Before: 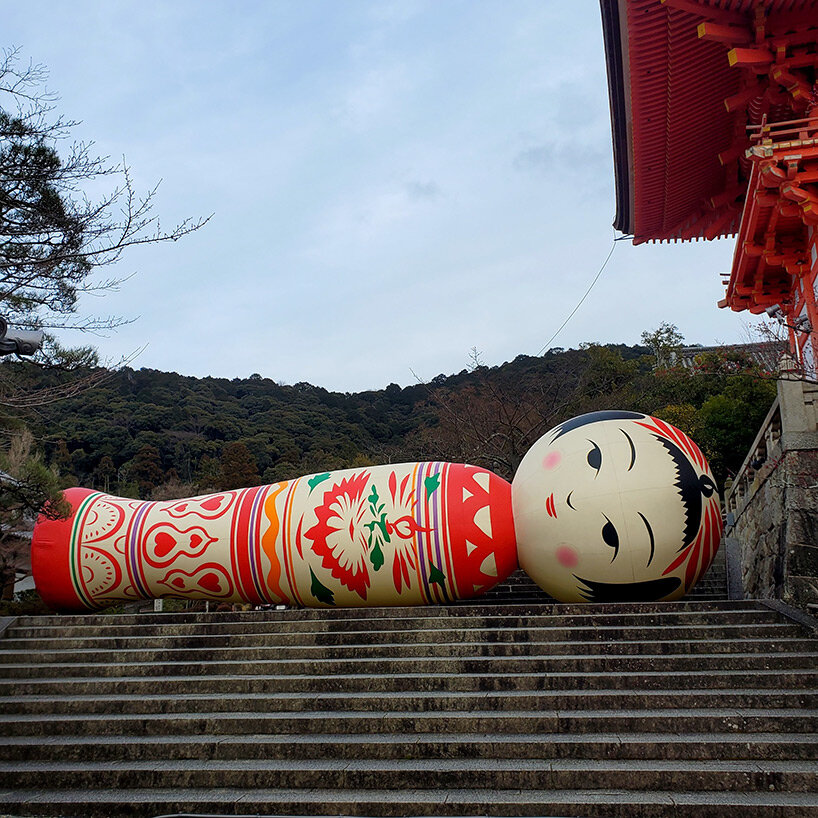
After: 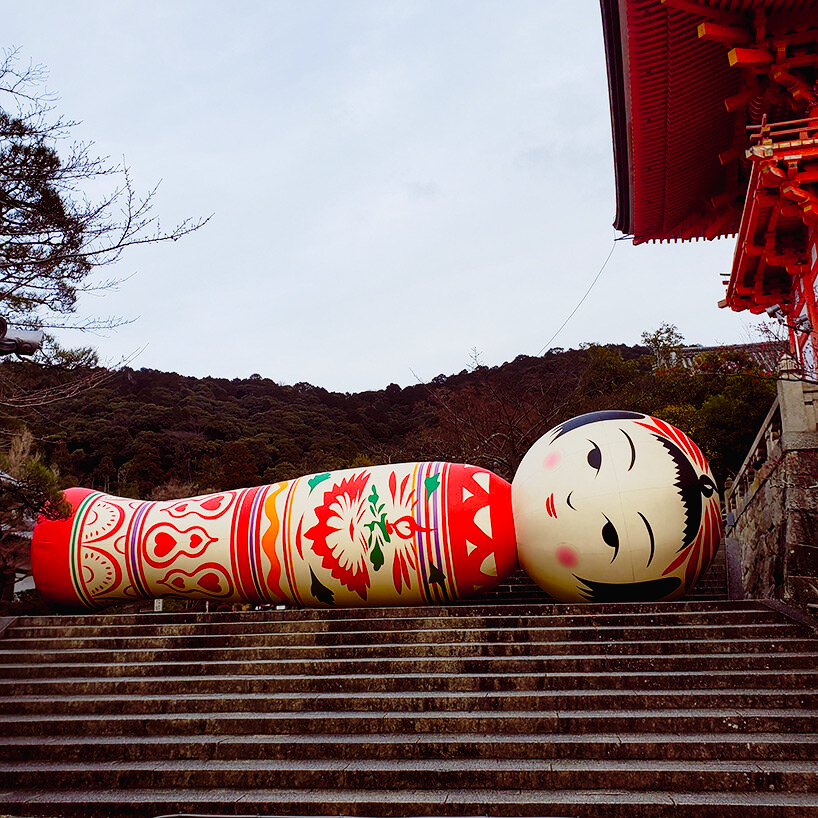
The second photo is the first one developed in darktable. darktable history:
tone curve: curves: ch0 [(0, 0.014) (0.17, 0.099) (0.398, 0.423) (0.725, 0.828) (0.872, 0.918) (1, 0.981)]; ch1 [(0, 0) (0.402, 0.36) (0.489, 0.491) (0.5, 0.503) (0.515, 0.52) (0.545, 0.572) (0.615, 0.662) (0.701, 0.725) (1, 1)]; ch2 [(0, 0) (0.42, 0.458) (0.485, 0.499) (0.503, 0.503) (0.531, 0.542) (0.561, 0.594) (0.644, 0.694) (0.717, 0.753) (1, 0.991)], preserve colors none
color balance rgb: global offset › luminance -0.195%, global offset › chroma 0.265%, perceptual saturation grading › global saturation 0.597%, global vibrance 2.87%
